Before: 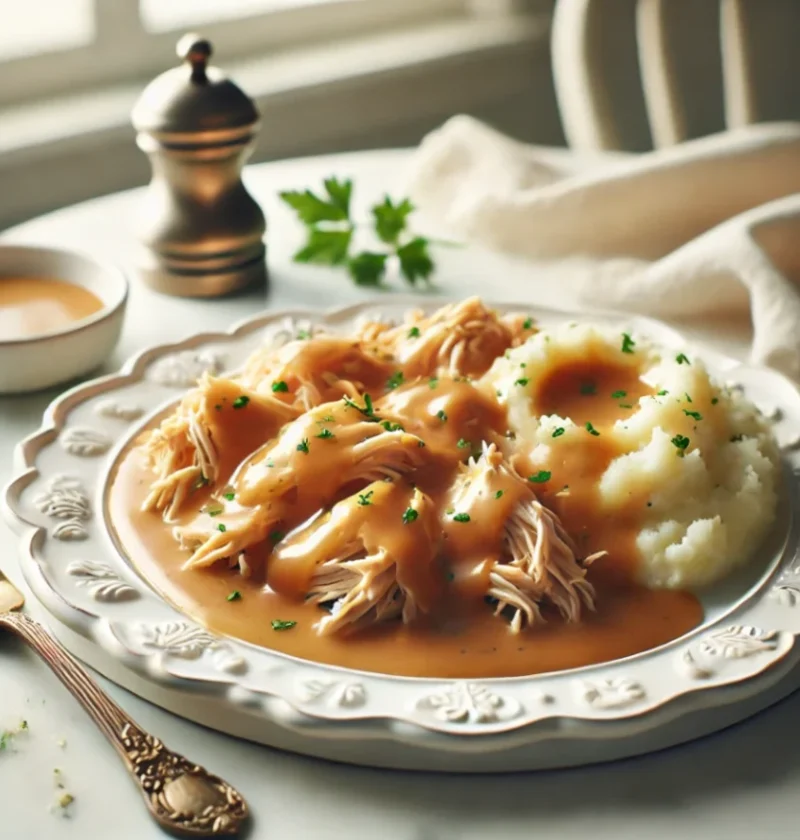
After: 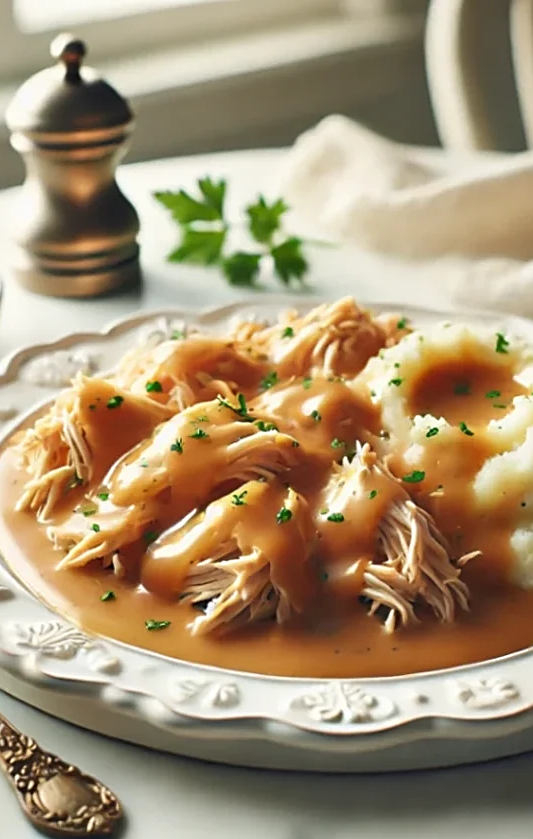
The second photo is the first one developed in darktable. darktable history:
crop and rotate: left 15.754%, right 17.579%
sharpen: on, module defaults
